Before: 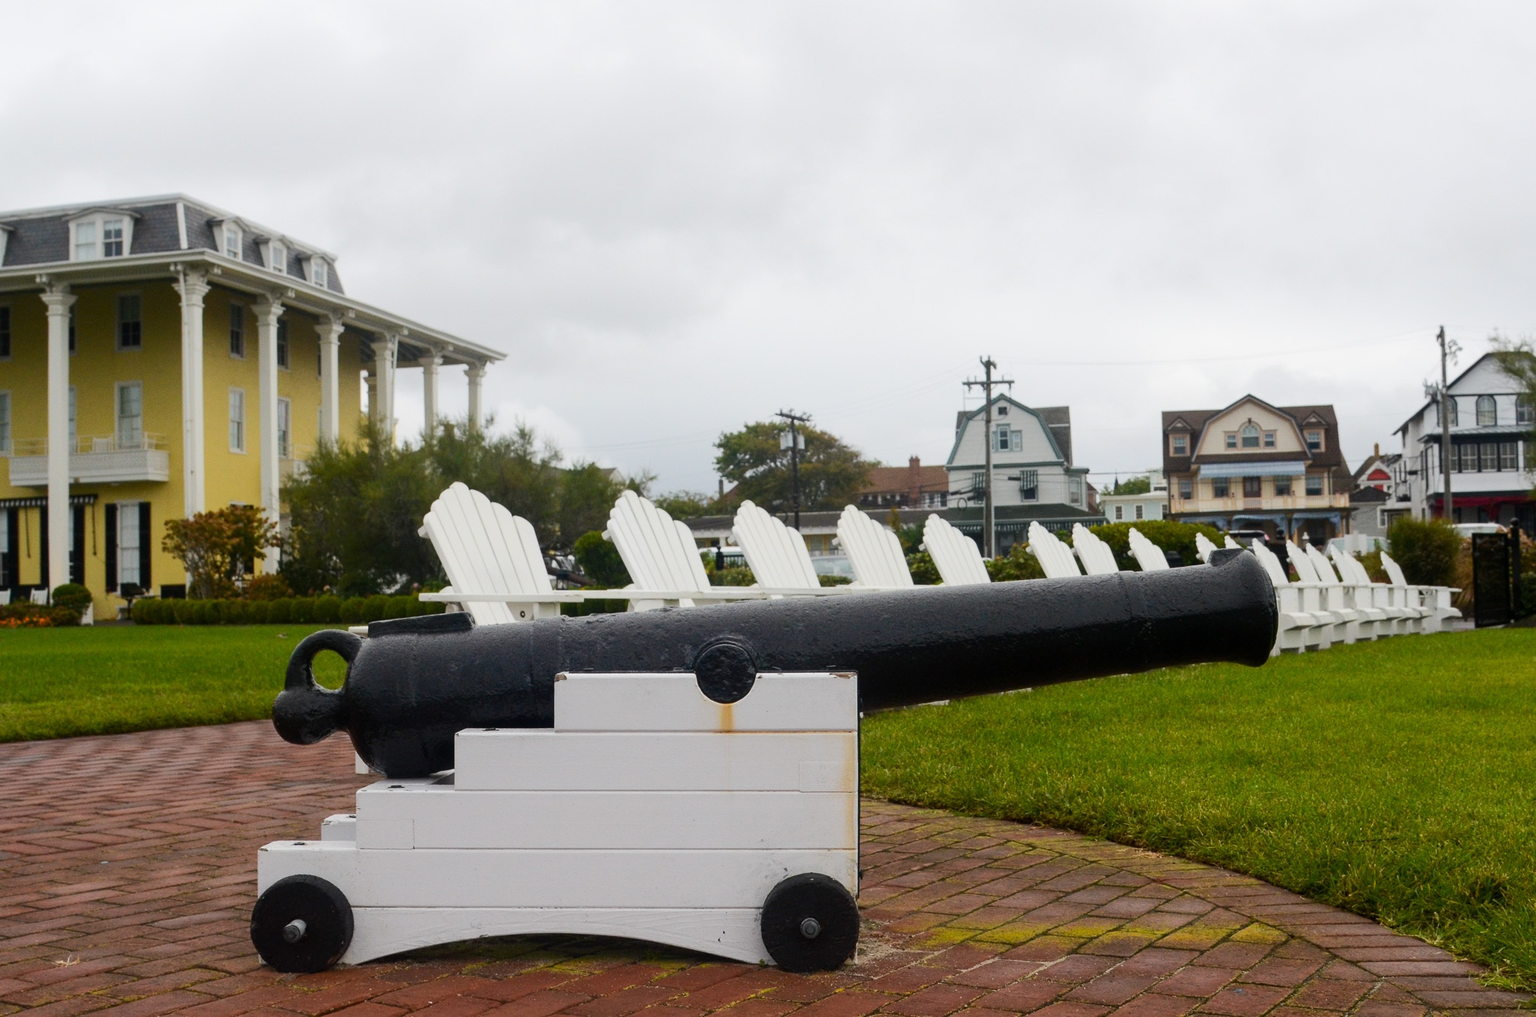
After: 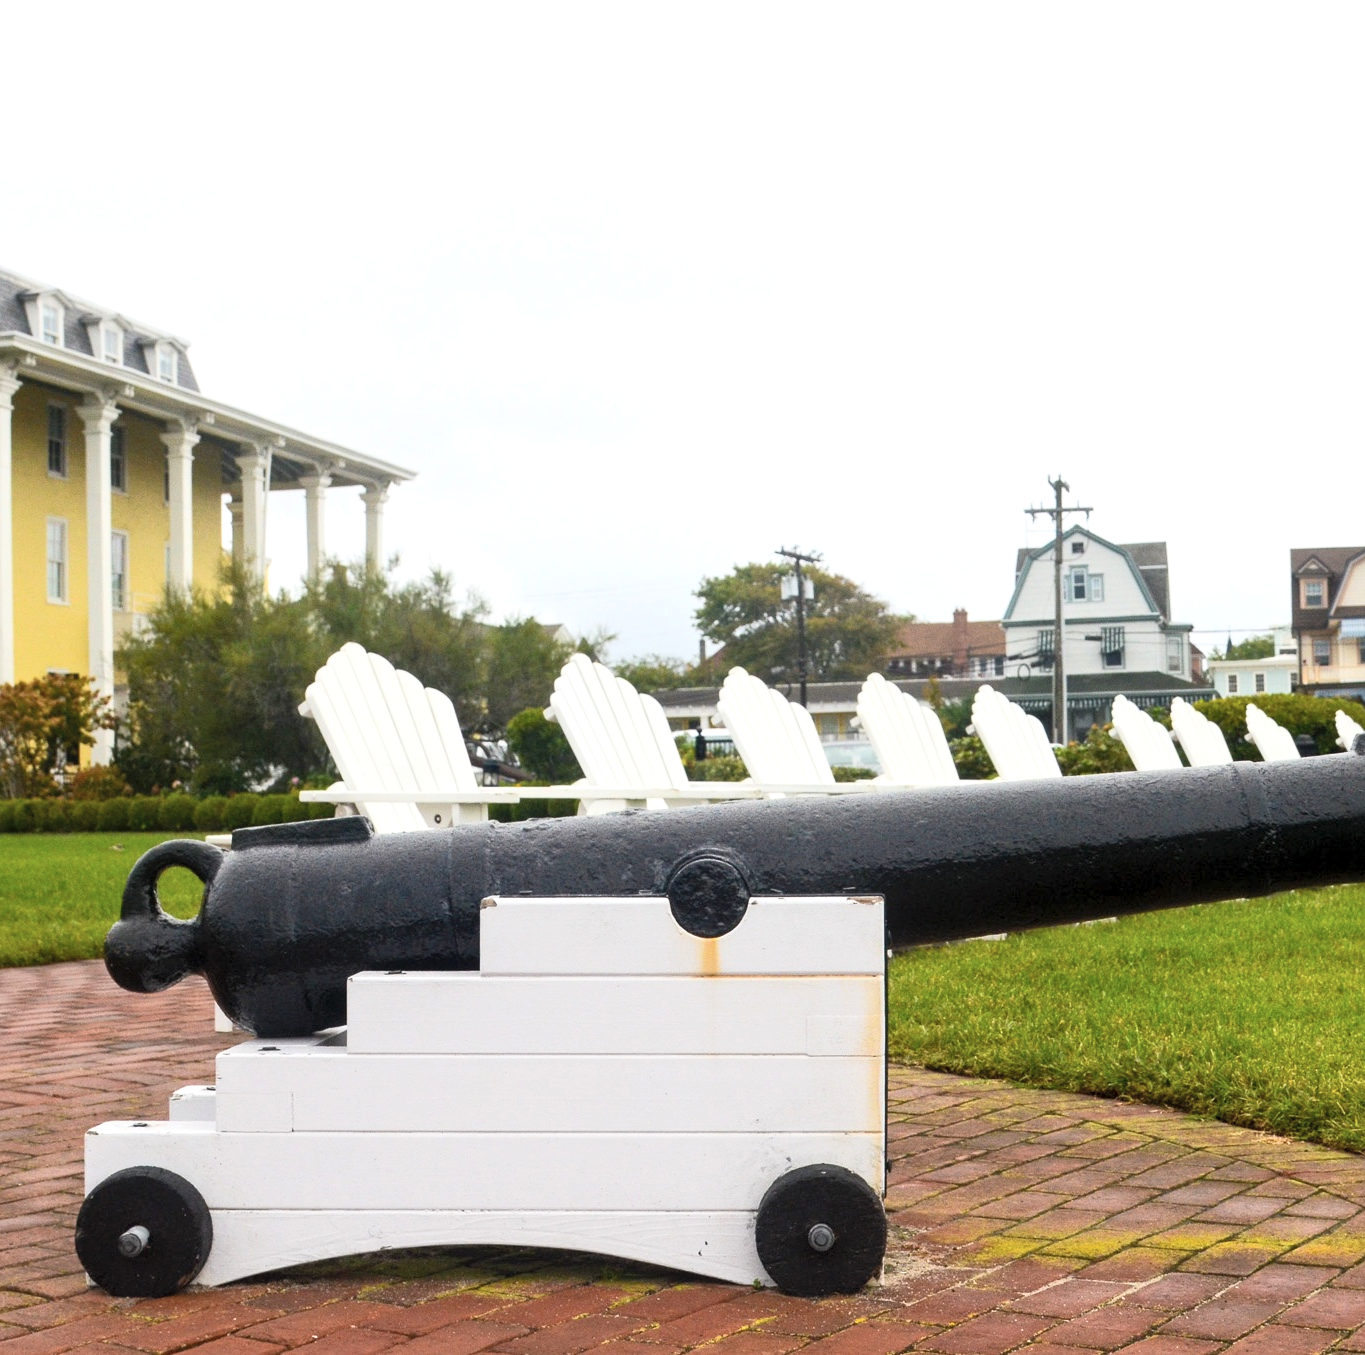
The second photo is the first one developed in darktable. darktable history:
exposure: black level correction 0.001, exposure 0.5 EV, compensate exposure bias true, compensate highlight preservation false
crop and rotate: left 12.673%, right 20.66%
local contrast: mode bilateral grid, contrast 28, coarseness 16, detail 115%, midtone range 0.2
contrast brightness saturation: contrast 0.14, brightness 0.21
